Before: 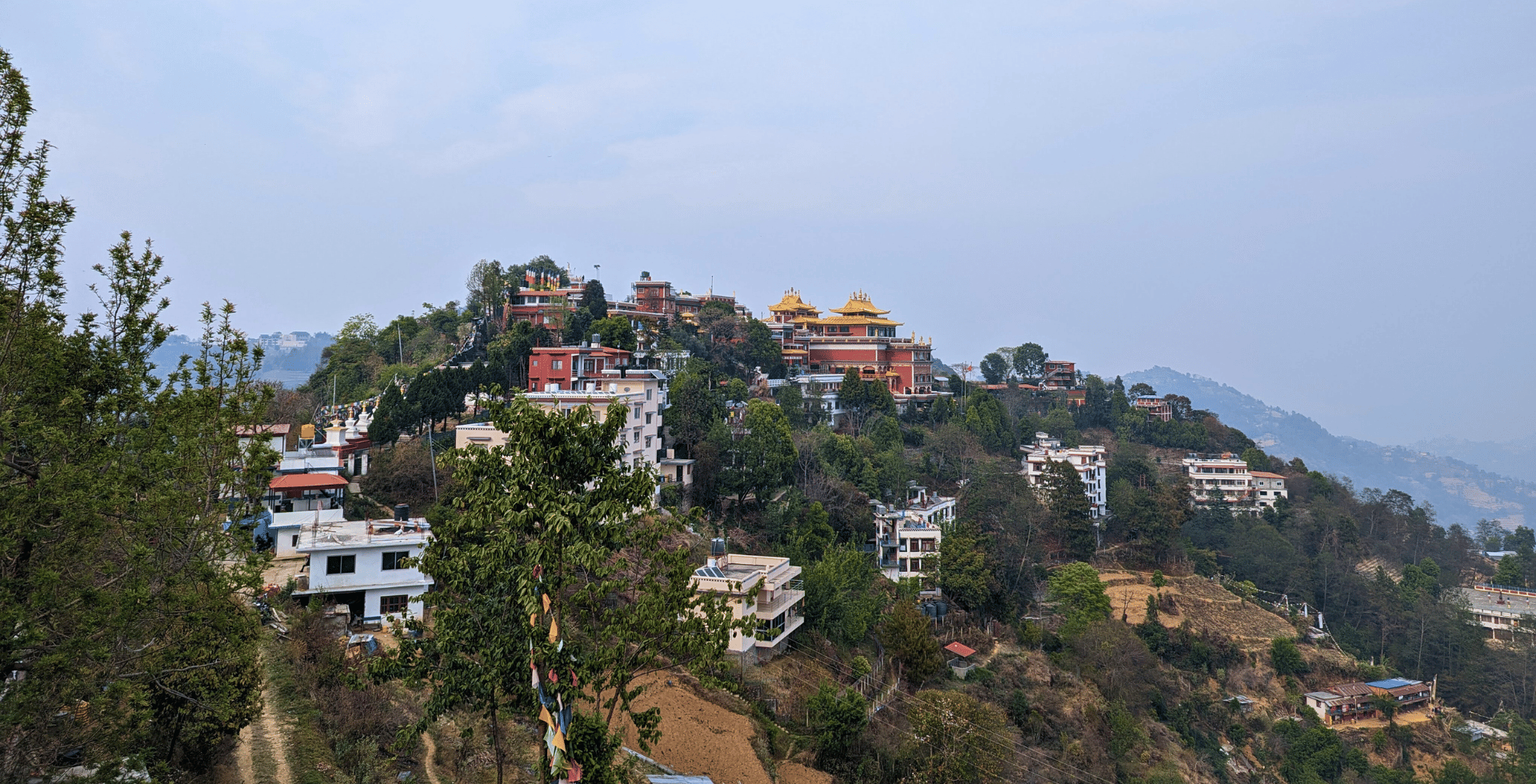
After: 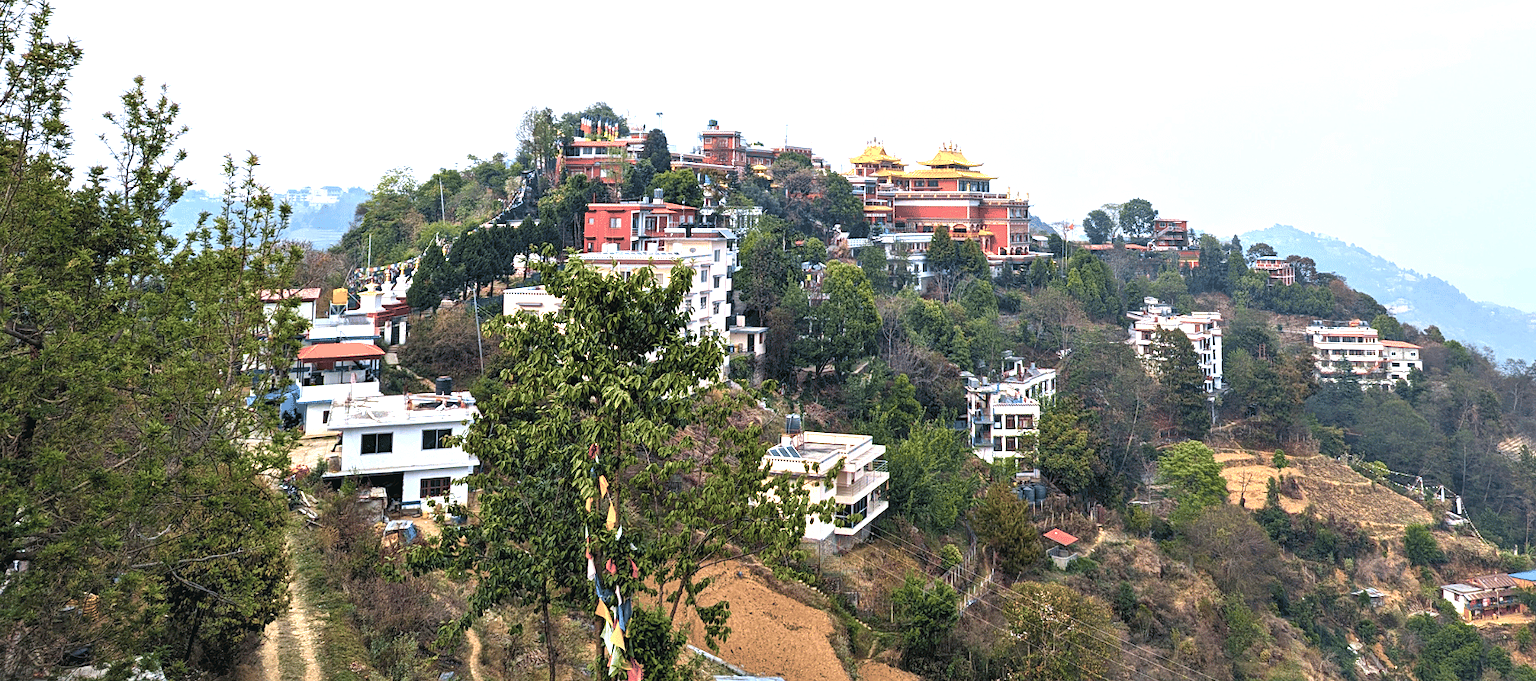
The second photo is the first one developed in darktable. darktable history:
crop: top 20.916%, right 9.437%, bottom 0.316%
exposure: black level correction 0, exposure 1.2 EV, compensate highlight preservation false
